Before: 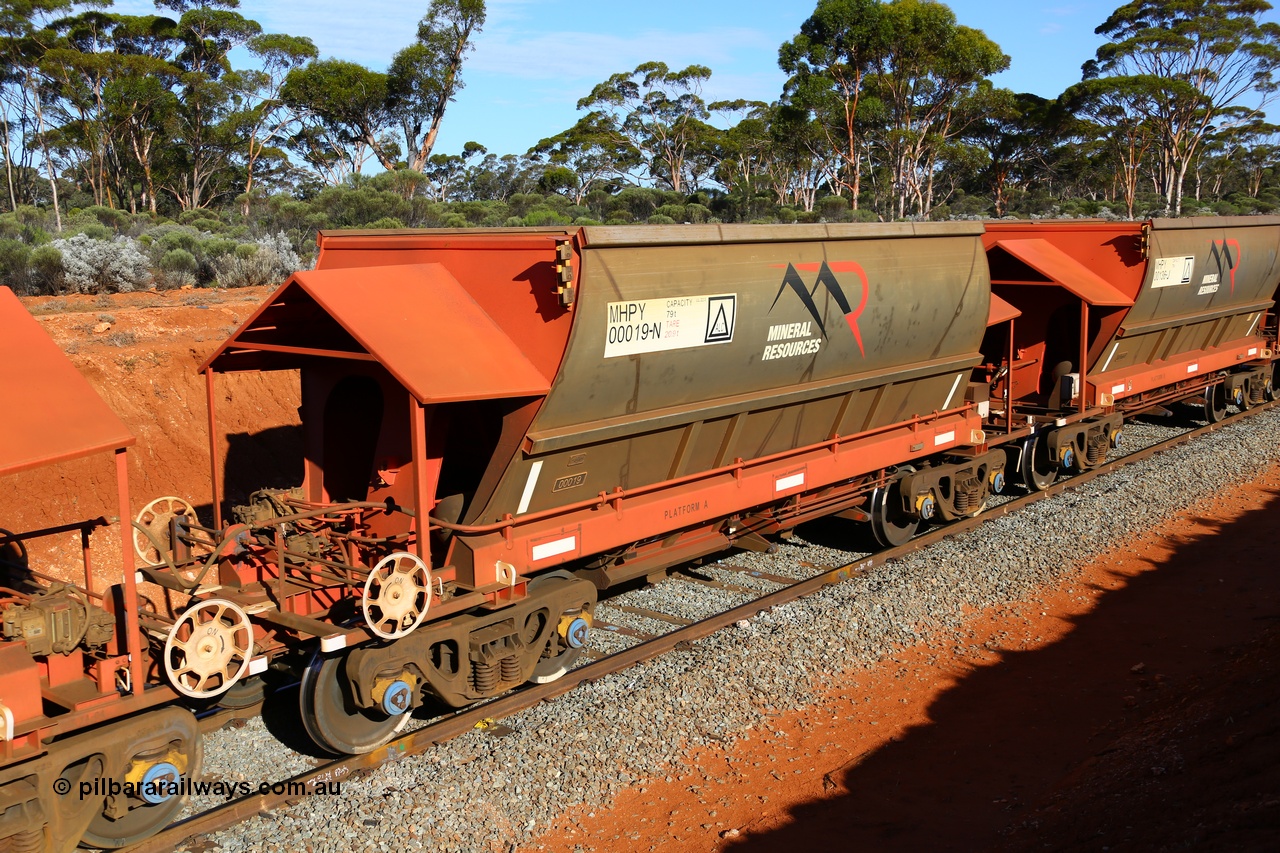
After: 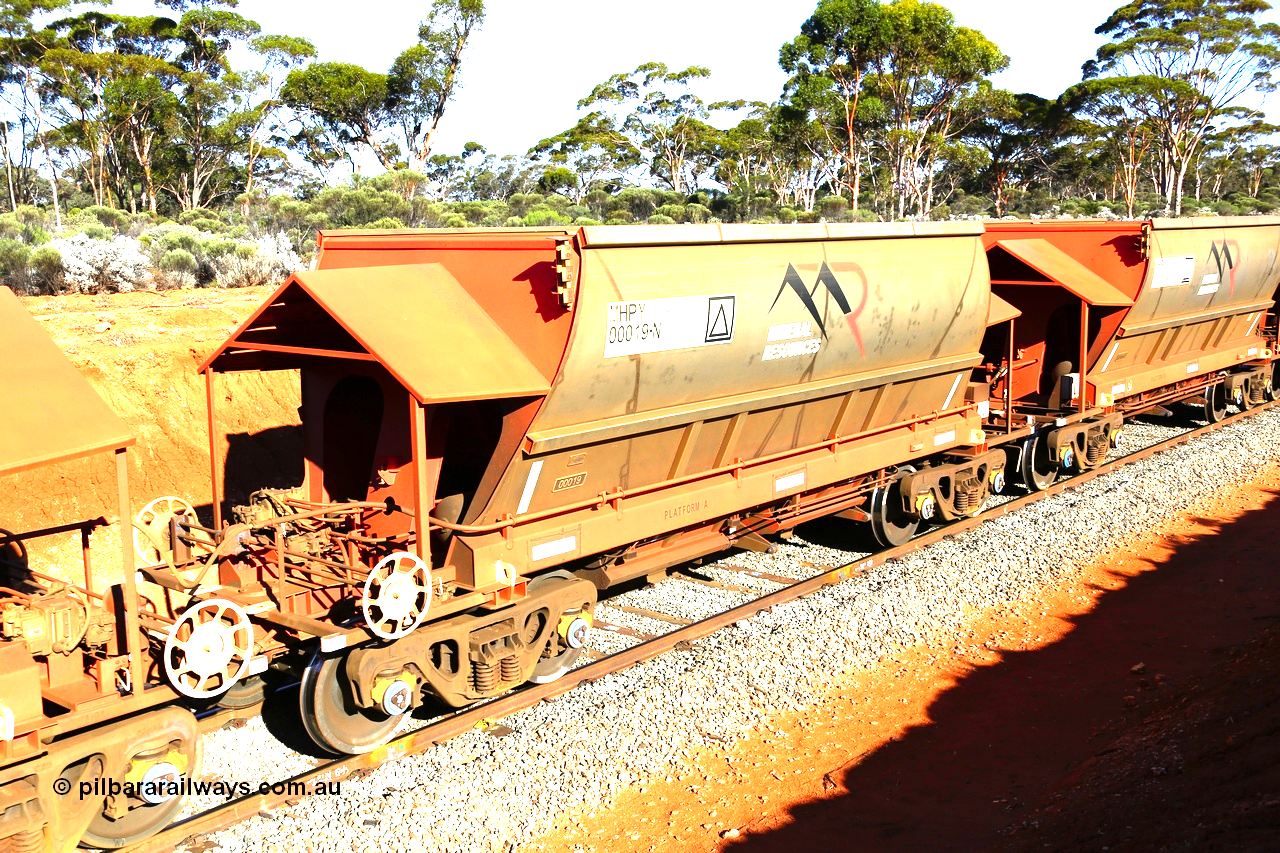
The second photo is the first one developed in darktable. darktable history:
contrast brightness saturation: saturation -0.065
levels: levels [0, 0.281, 0.562]
